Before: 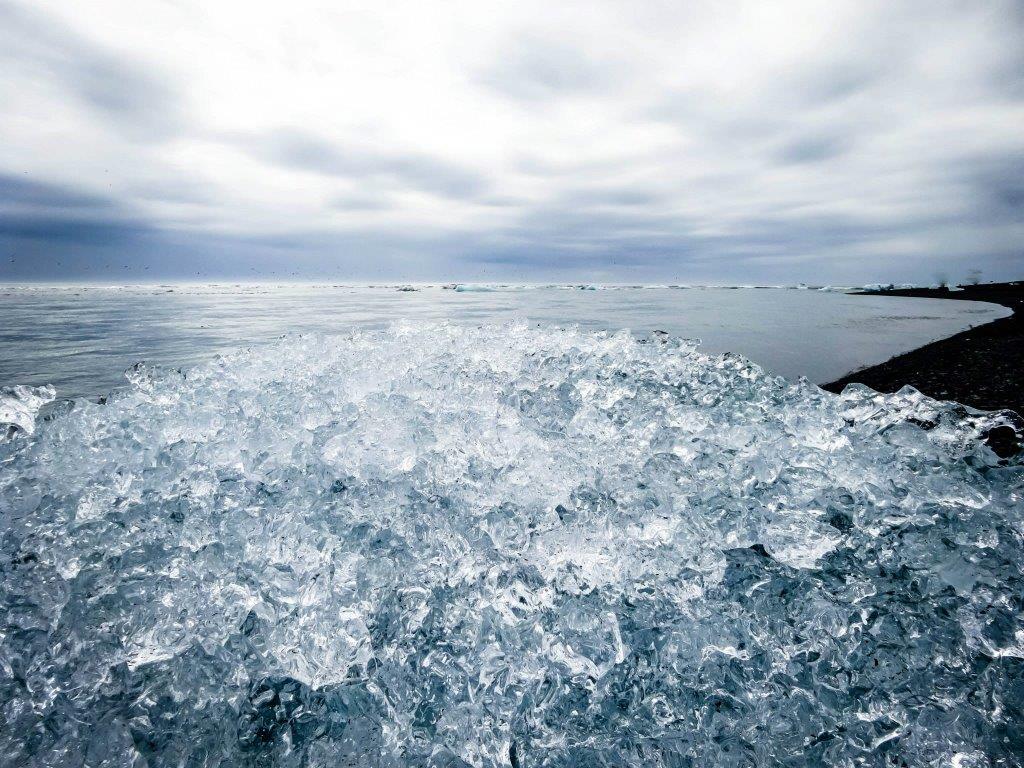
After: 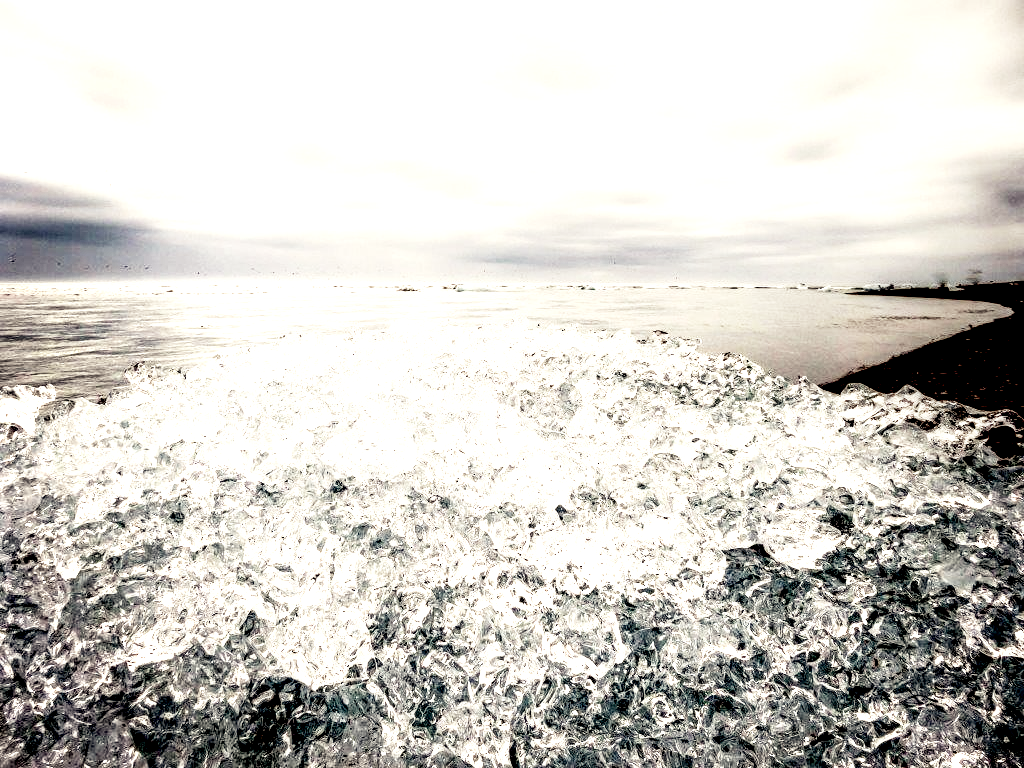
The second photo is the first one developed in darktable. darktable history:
rotate and perspective: automatic cropping original format, crop left 0, crop top 0
base curve: curves: ch0 [(0, 0) (0.028, 0.03) (0.121, 0.232) (0.46, 0.748) (0.859, 0.968) (1, 1)], preserve colors none
exposure: exposure 0.6 EV, compensate highlight preservation false
white balance: red 1.138, green 0.996, blue 0.812
local contrast: shadows 185%, detail 225%
rgb levels: mode RGB, independent channels, levels [[0, 0.474, 1], [0, 0.5, 1], [0, 0.5, 1]]
